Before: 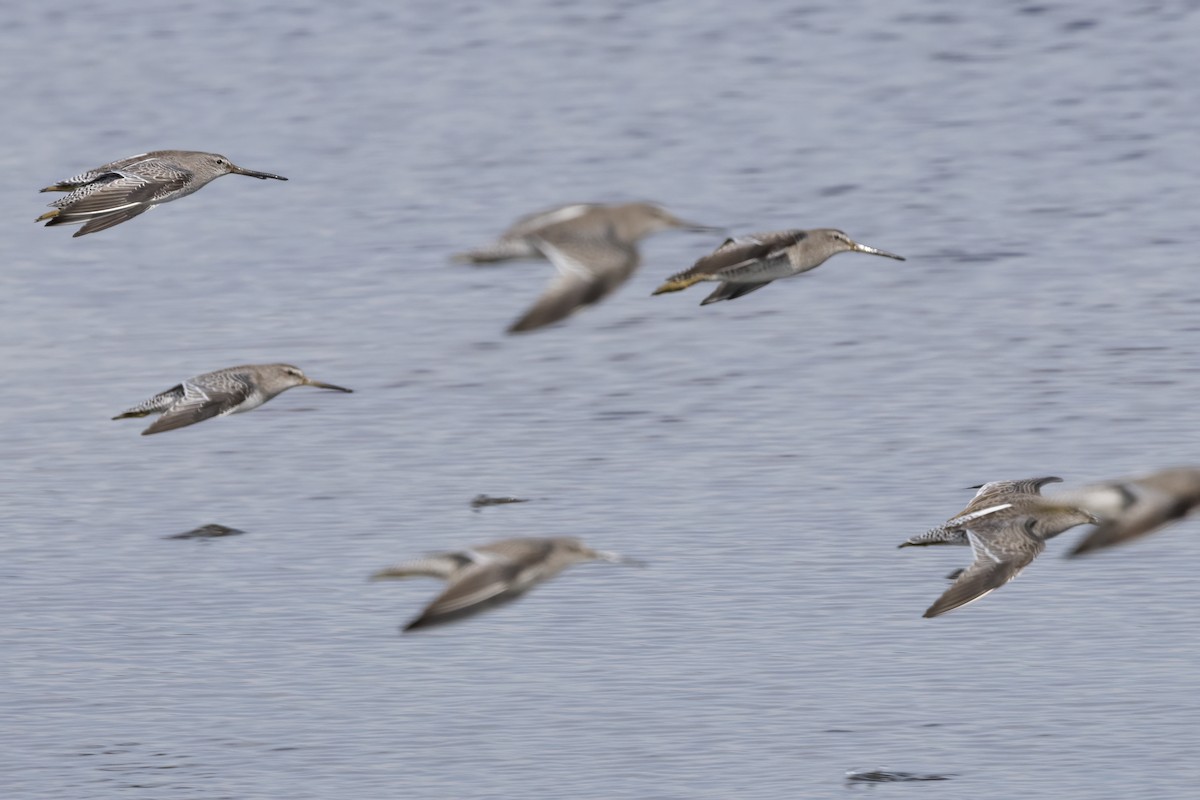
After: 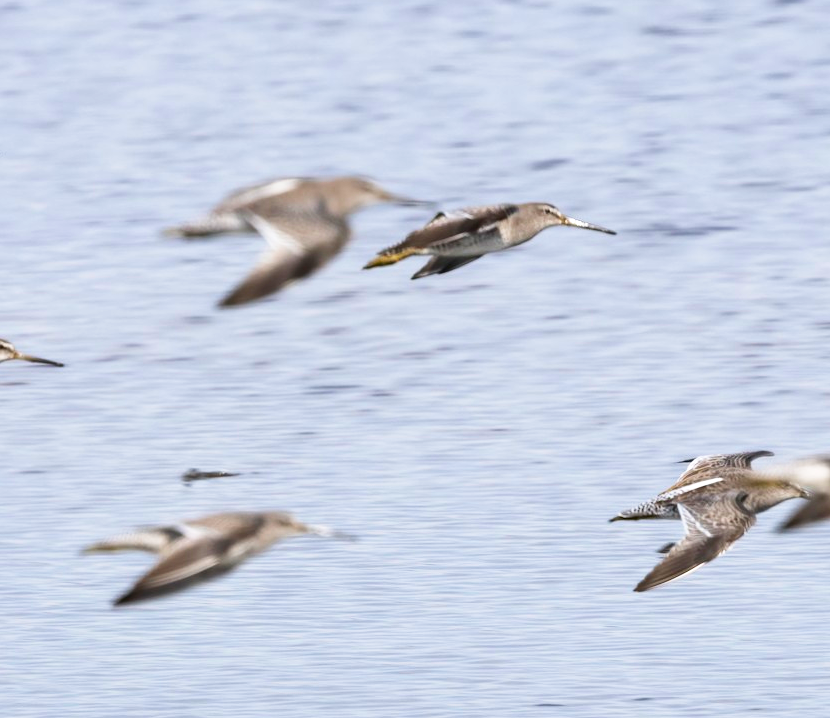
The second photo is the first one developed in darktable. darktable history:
crop and rotate: left 24.127%, top 3.405%, right 6.68%, bottom 6.823%
base curve: curves: ch0 [(0, 0) (0.666, 0.806) (1, 1)], preserve colors none
exposure: black level correction 0.001, exposure 0.498 EV, compensate exposure bias true, compensate highlight preservation false
contrast brightness saturation: contrast 0.118, brightness -0.118, saturation 0.204
